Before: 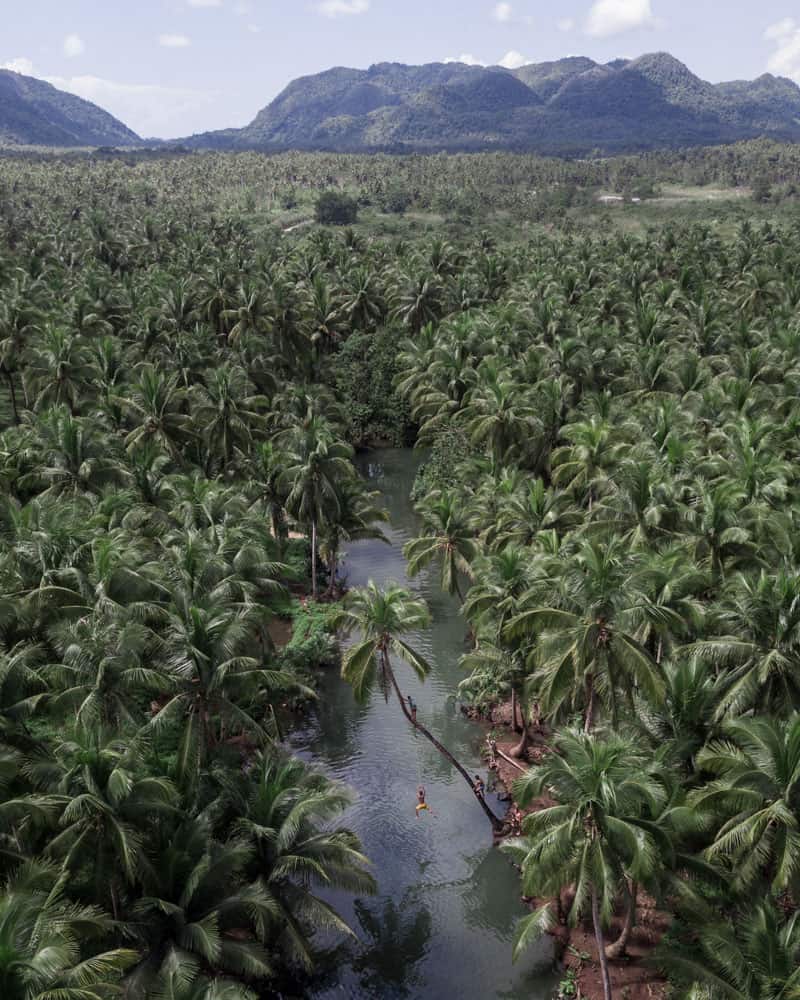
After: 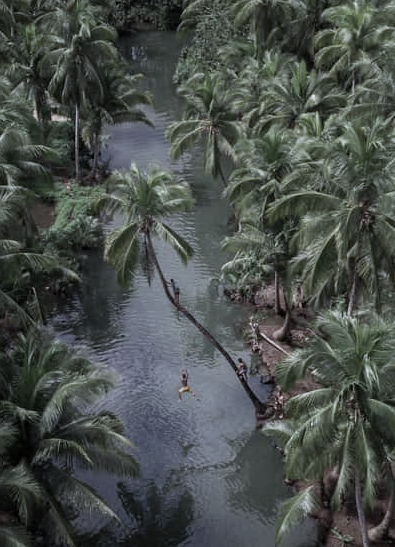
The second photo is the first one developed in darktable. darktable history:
white balance: red 0.924, blue 1.095
crop: left 29.672%, top 41.786%, right 20.851%, bottom 3.487%
color correction: saturation 0.57
